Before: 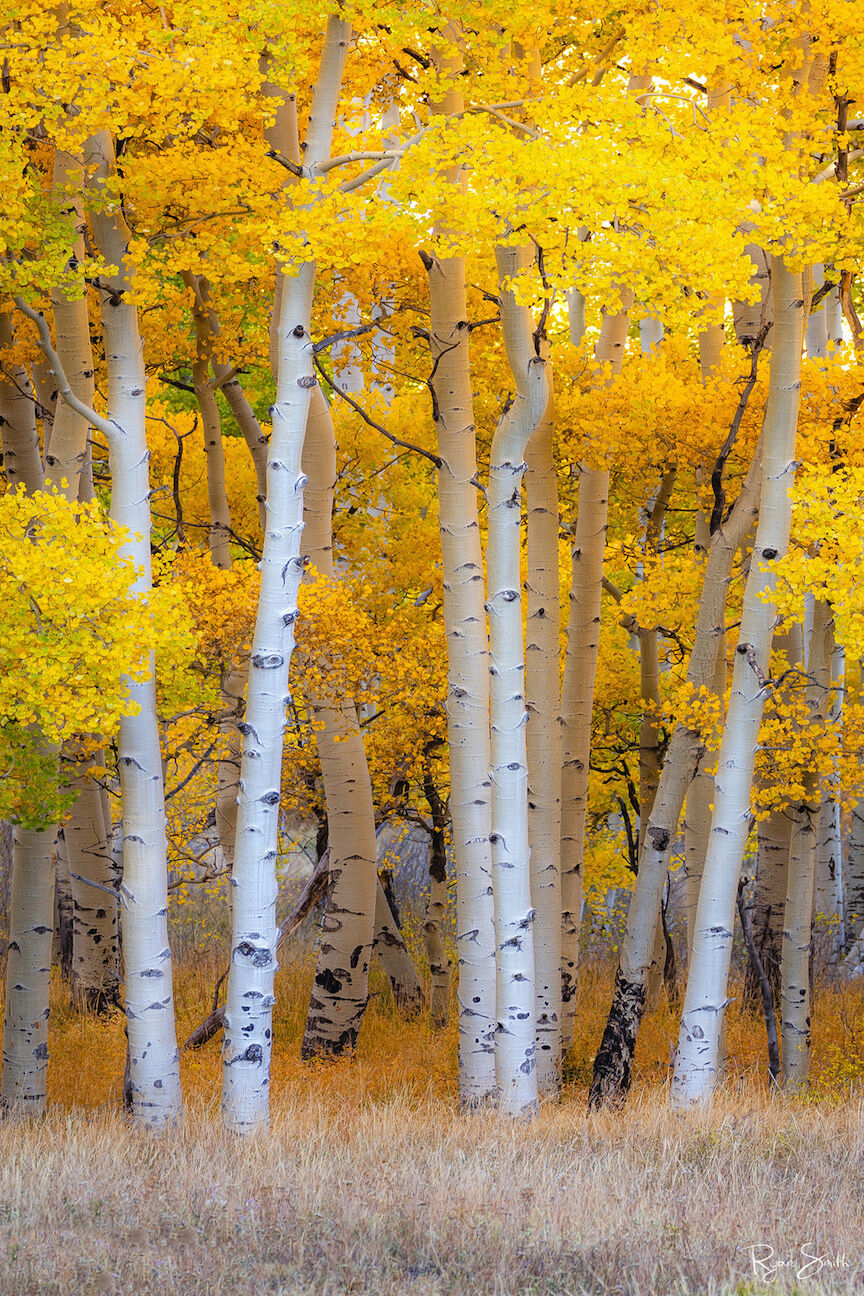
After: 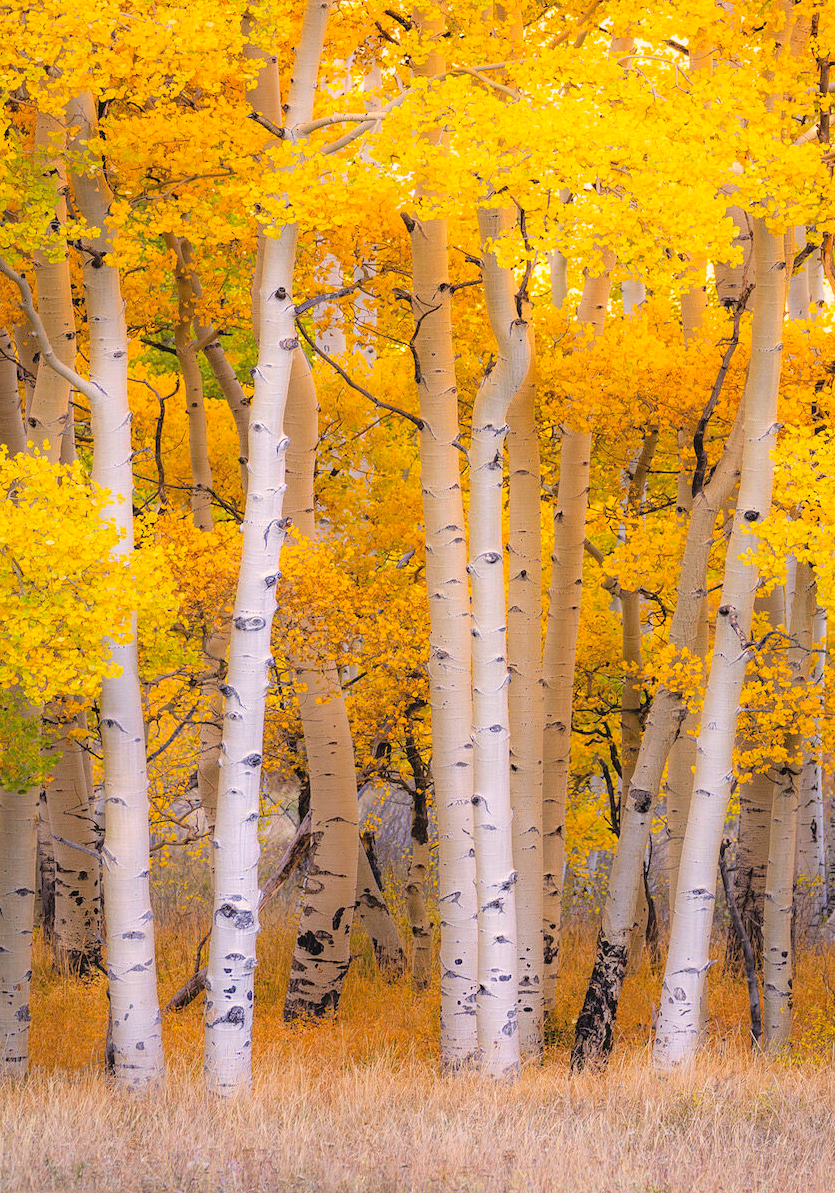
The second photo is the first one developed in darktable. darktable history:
crop: left 2.149%, top 2.977%, right 1.126%, bottom 4.946%
color correction: highlights a* 11.9, highlights b* 12.31
exposure: compensate exposure bias true, compensate highlight preservation false
contrast brightness saturation: brightness 0.118
